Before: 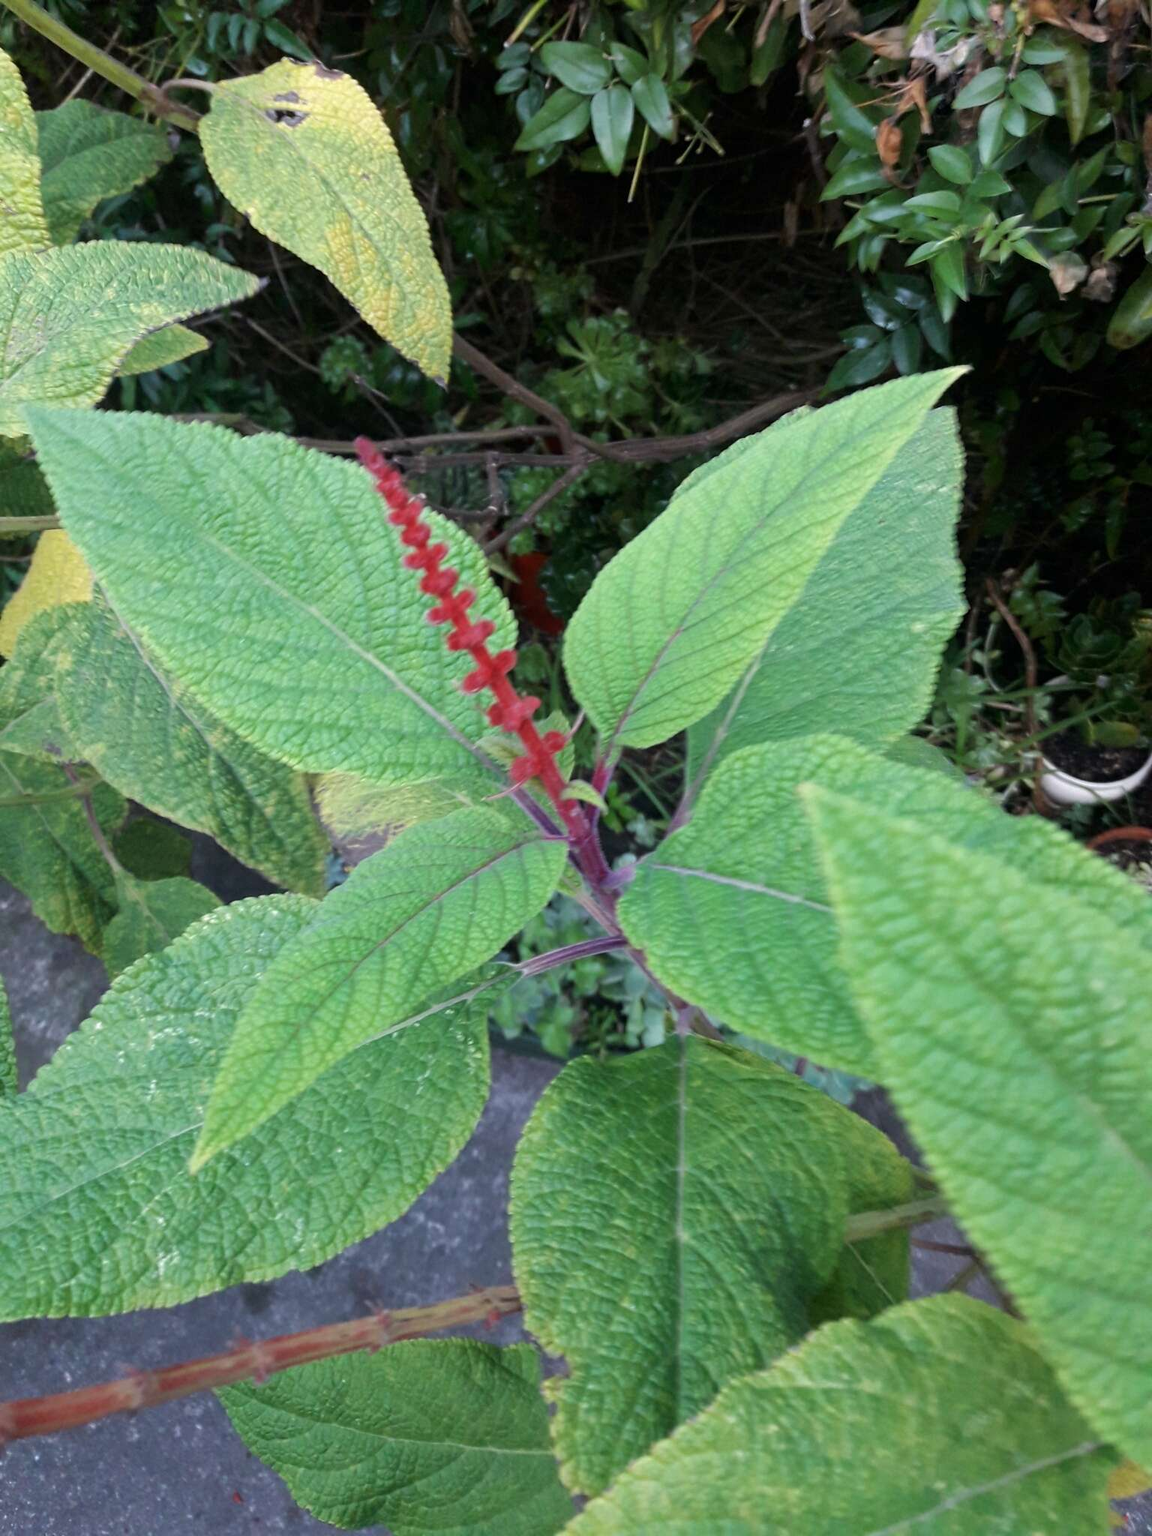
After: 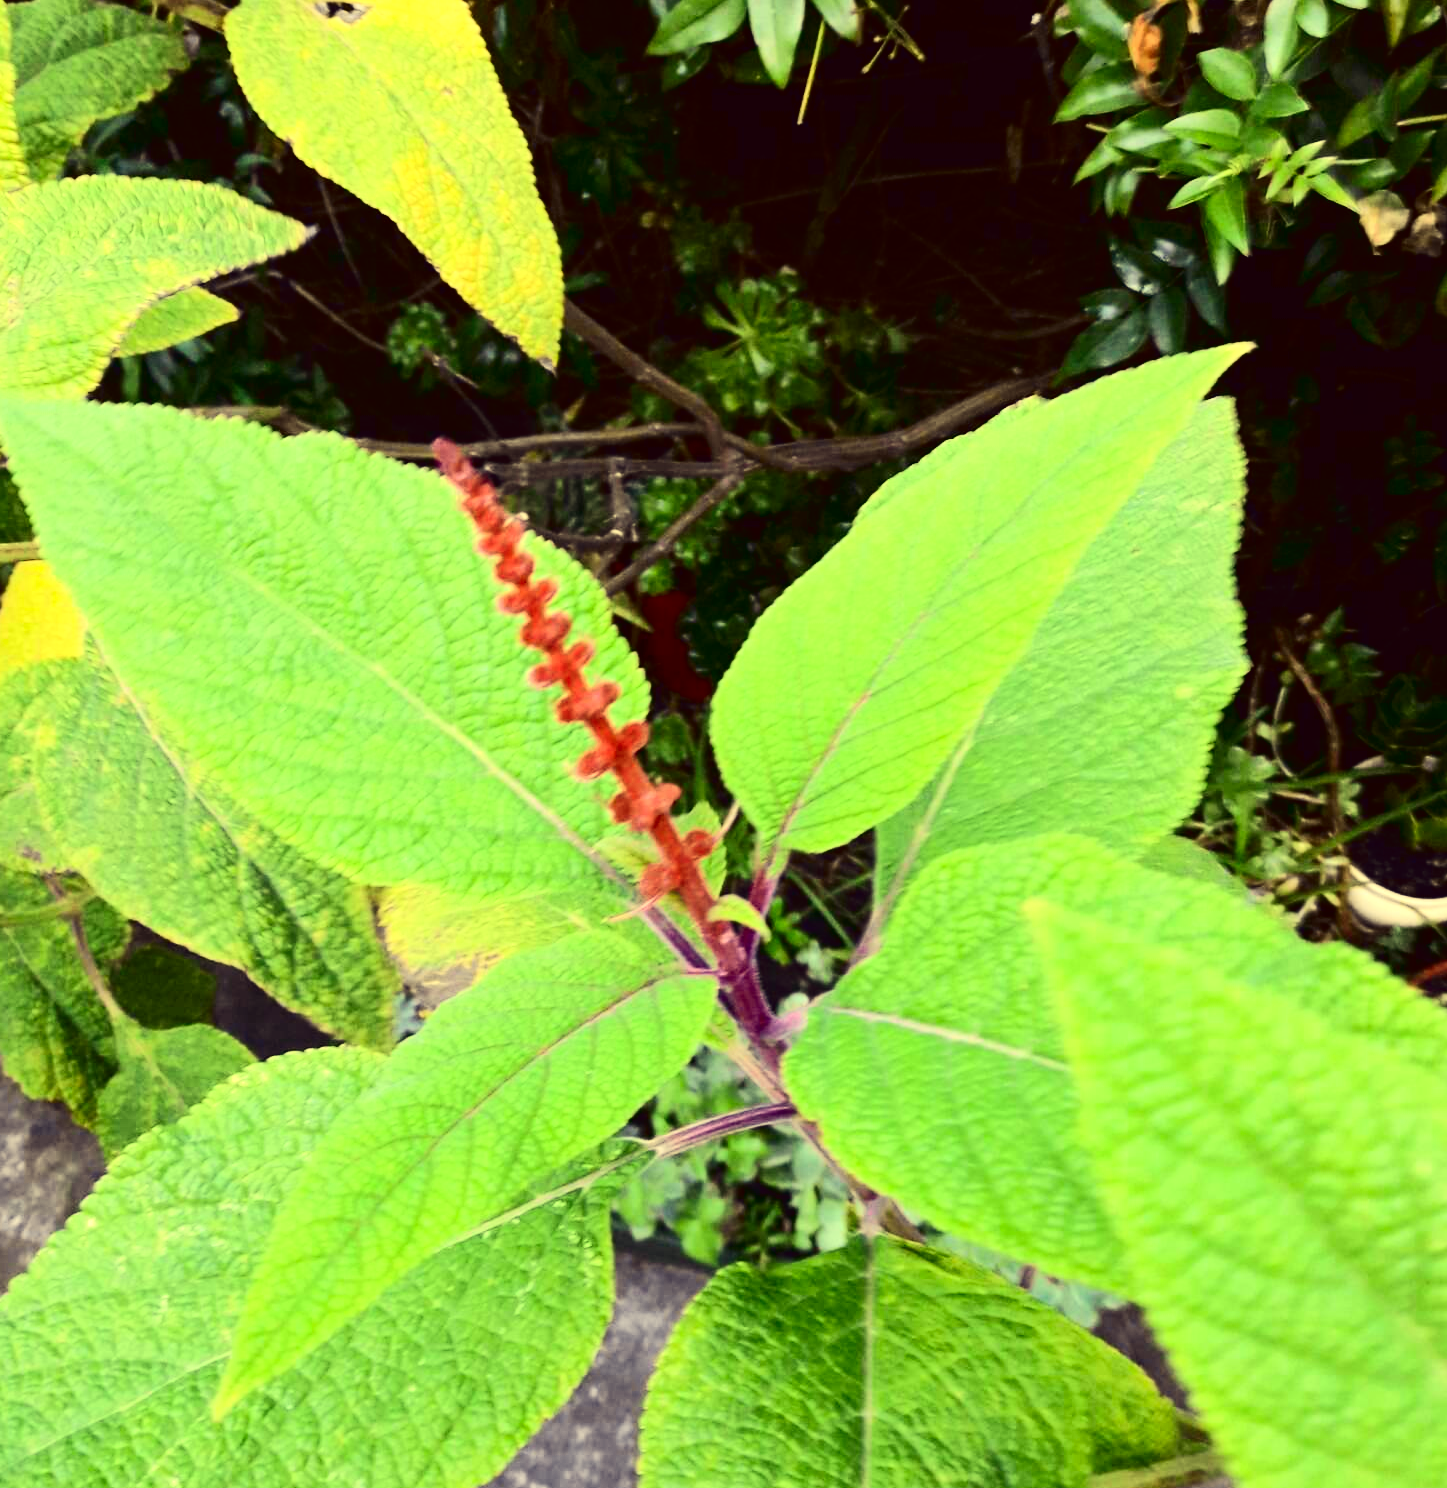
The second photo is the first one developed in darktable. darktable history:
tone curve: curves: ch0 [(0, 0.018) (0.061, 0.041) (0.205, 0.191) (0.289, 0.292) (0.39, 0.424) (0.493, 0.551) (0.666, 0.743) (0.795, 0.841) (1, 0.998)]; ch1 [(0, 0) (0.385, 0.343) (0.439, 0.415) (0.494, 0.498) (0.501, 0.501) (0.51, 0.496) (0.548, 0.554) (0.586, 0.61) (0.684, 0.658) (0.783, 0.804) (1, 1)]; ch2 [(0, 0) (0.304, 0.31) (0.403, 0.399) (0.441, 0.428) (0.47, 0.469) (0.498, 0.496) (0.524, 0.538) (0.566, 0.588) (0.648, 0.665) (0.697, 0.699) (1, 1)], color space Lab, independent channels
exposure: black level correction 0.001, exposure 0.498 EV, compensate highlight preservation false
contrast brightness saturation: contrast 0.27
color correction: highlights a* -0.346, highlights b* 39.76, shadows a* 9.59, shadows b* -0.331
crop: left 2.663%, top 7.124%, right 3.101%, bottom 20.213%
